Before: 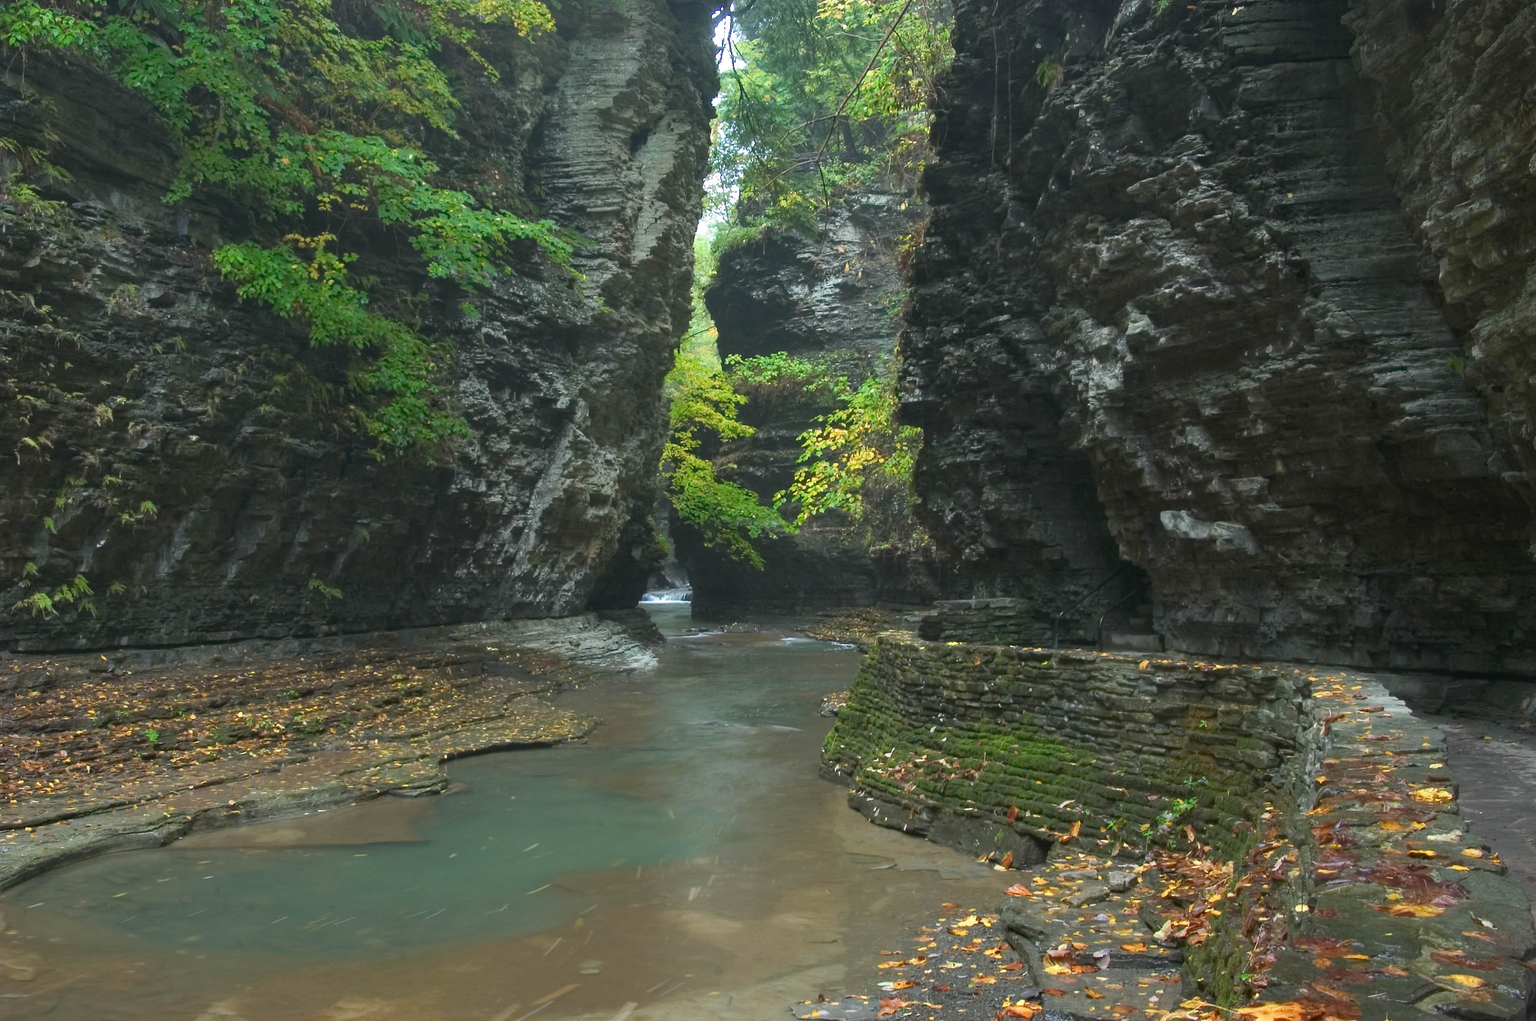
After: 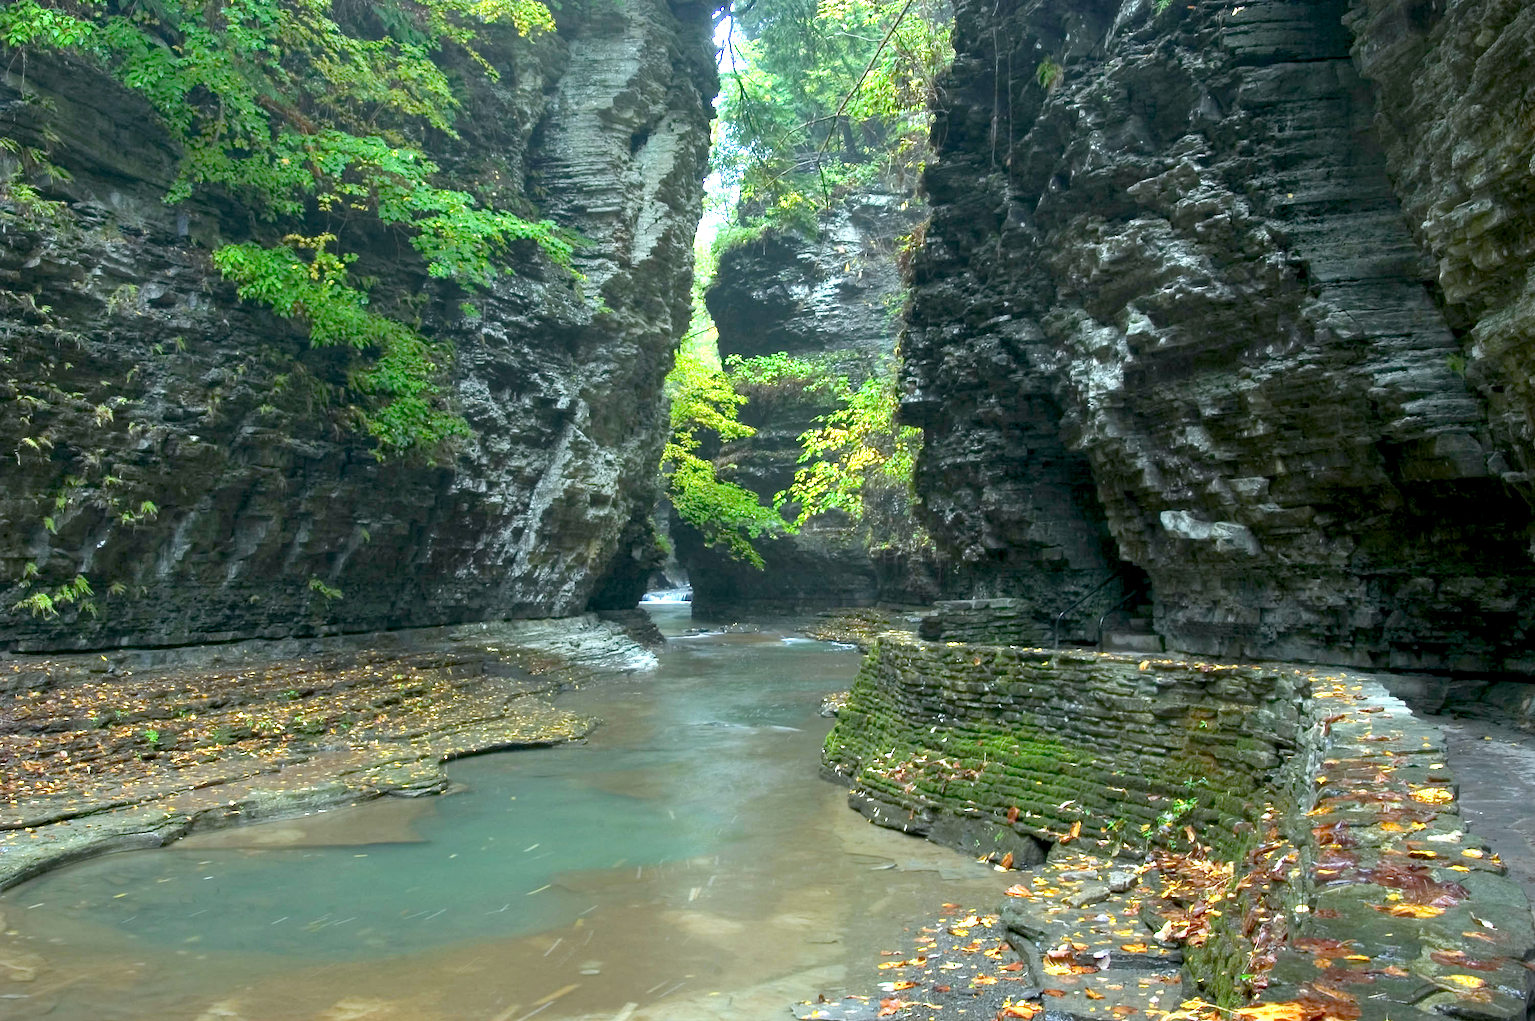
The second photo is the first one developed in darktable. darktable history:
exposure: black level correction 0.011, exposure 1.088 EV, compensate exposure bias true, compensate highlight preservation false
white balance: red 0.925, blue 1.046
